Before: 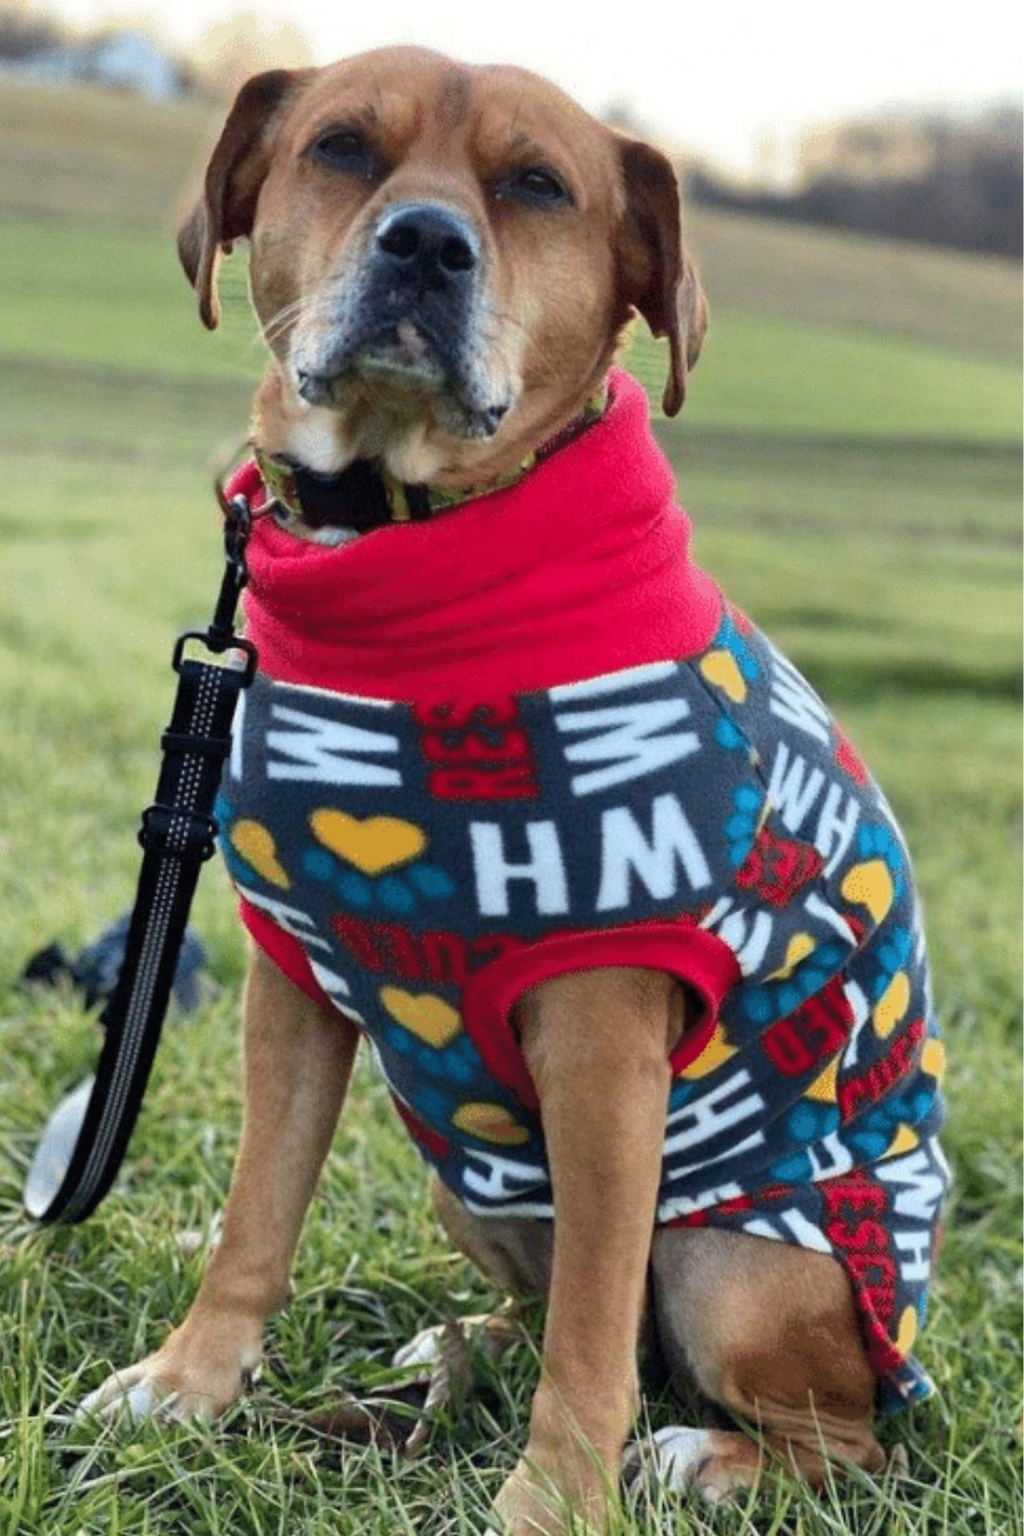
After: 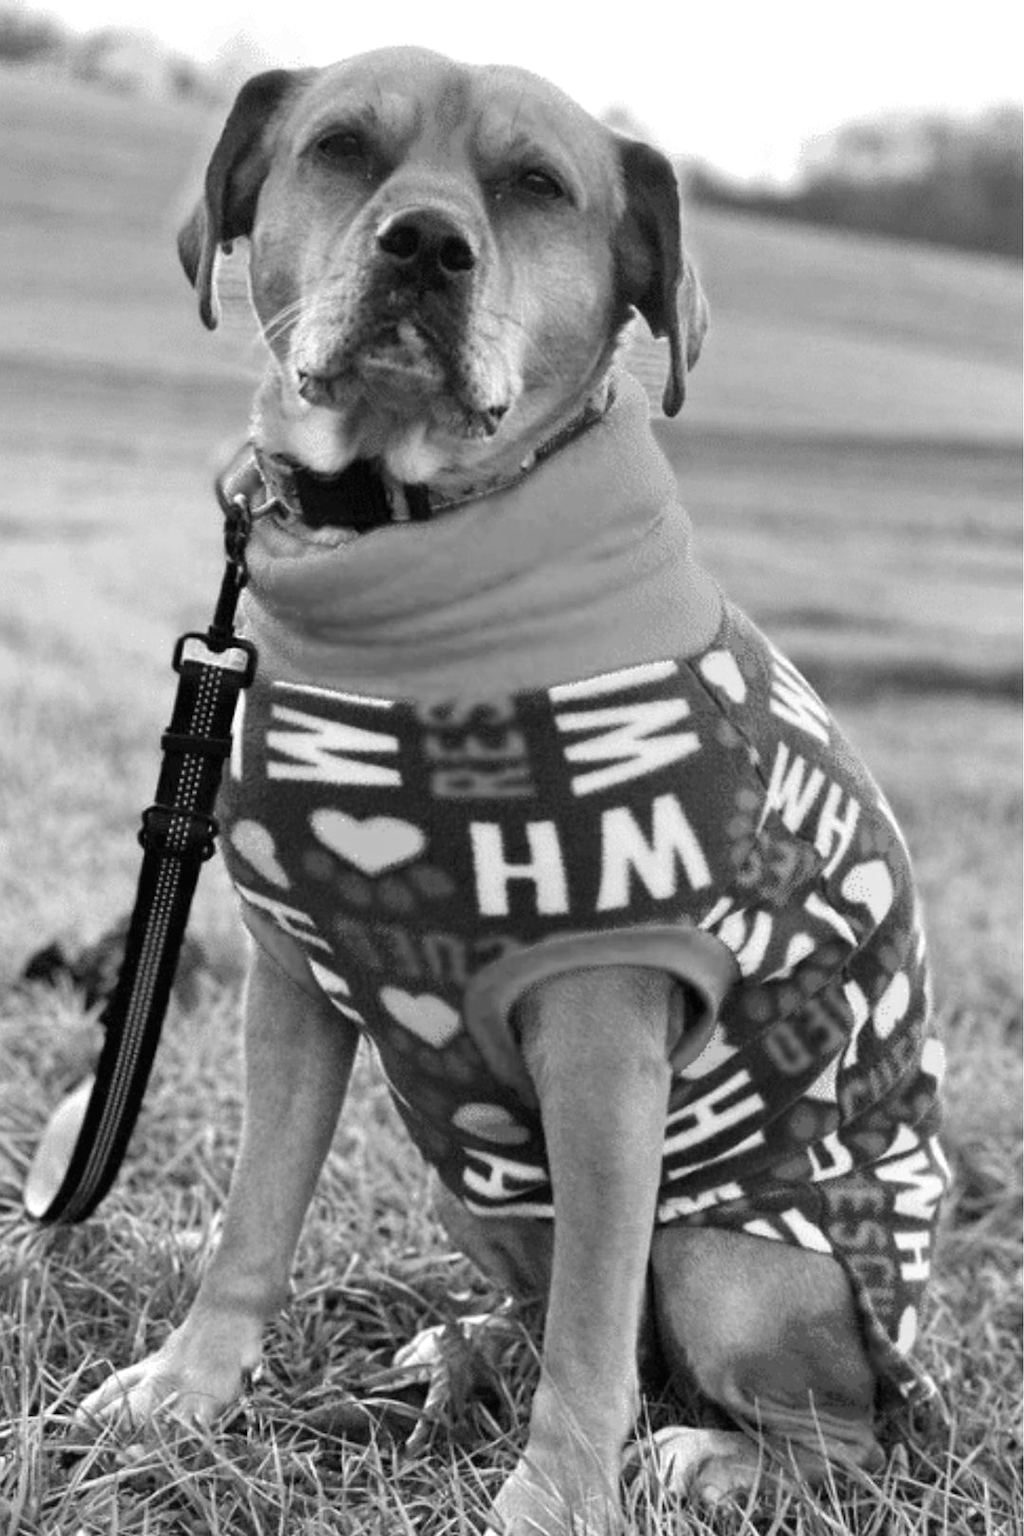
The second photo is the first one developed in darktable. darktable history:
white balance: red 1.467, blue 0.684
monochrome: on, module defaults
